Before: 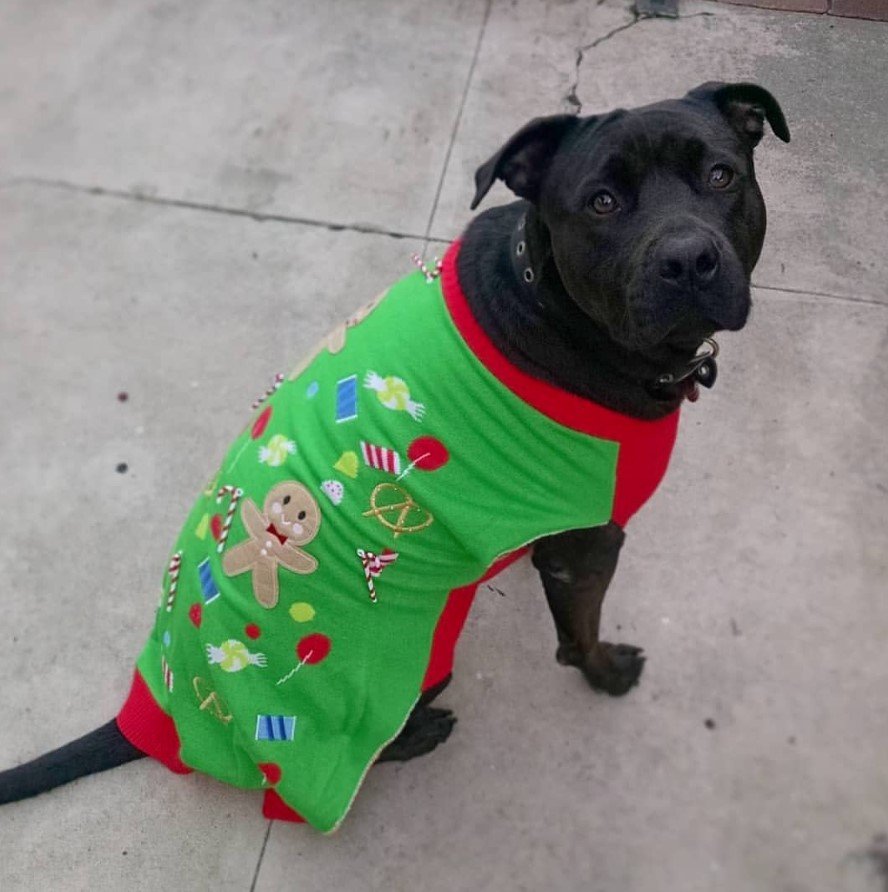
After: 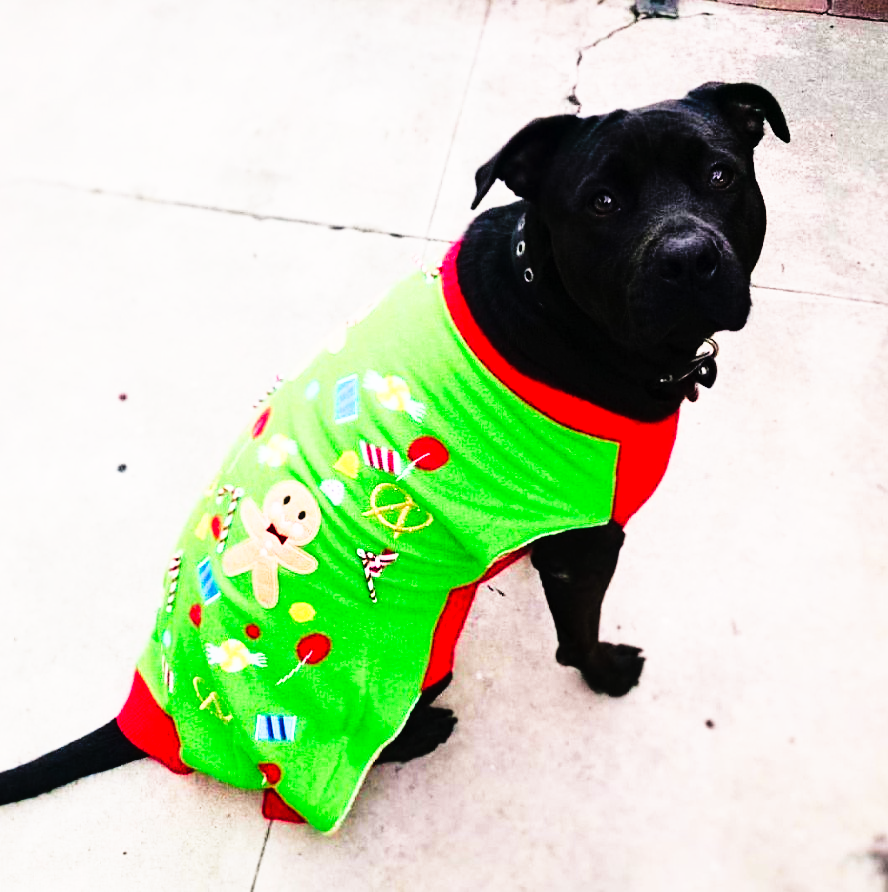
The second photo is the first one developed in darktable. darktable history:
color balance rgb: highlights gain › chroma 1.38%, highlights gain › hue 51.62°, perceptual saturation grading › global saturation 0.546%, global vibrance 14.168%
tone curve: curves: ch0 [(0, 0) (0.003, 0.002) (0.011, 0.005) (0.025, 0.011) (0.044, 0.017) (0.069, 0.021) (0.1, 0.027) (0.136, 0.035) (0.177, 0.05) (0.224, 0.076) (0.277, 0.126) (0.335, 0.212) (0.399, 0.333) (0.468, 0.473) (0.543, 0.627) (0.623, 0.784) (0.709, 0.9) (0.801, 0.963) (0.898, 0.988) (1, 1)], preserve colors none
base curve: curves: ch0 [(0, 0) (0.036, 0.037) (0.121, 0.228) (0.46, 0.76) (0.859, 0.983) (1, 1)]
